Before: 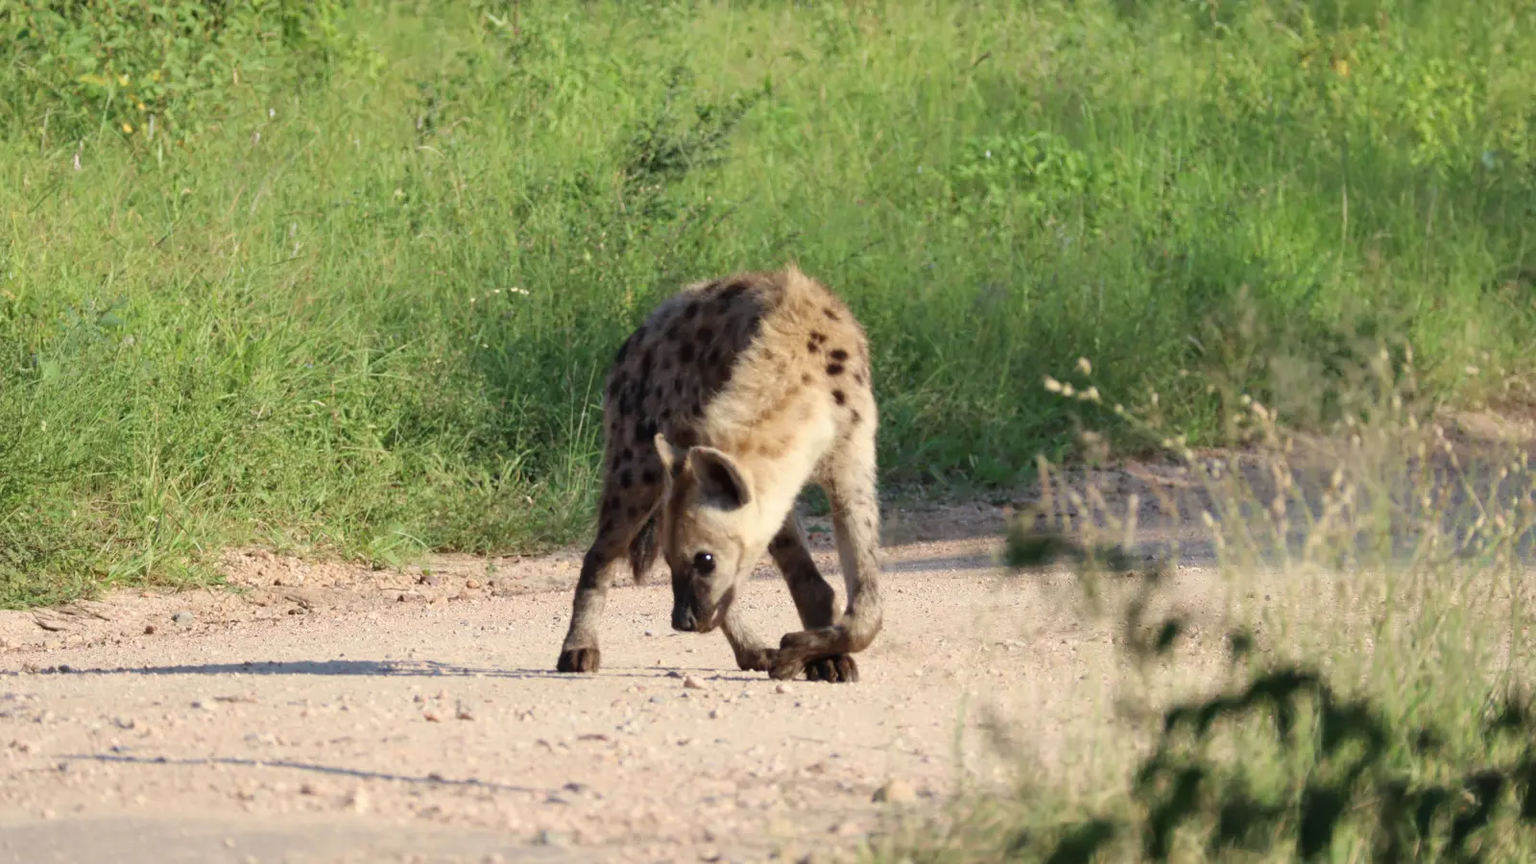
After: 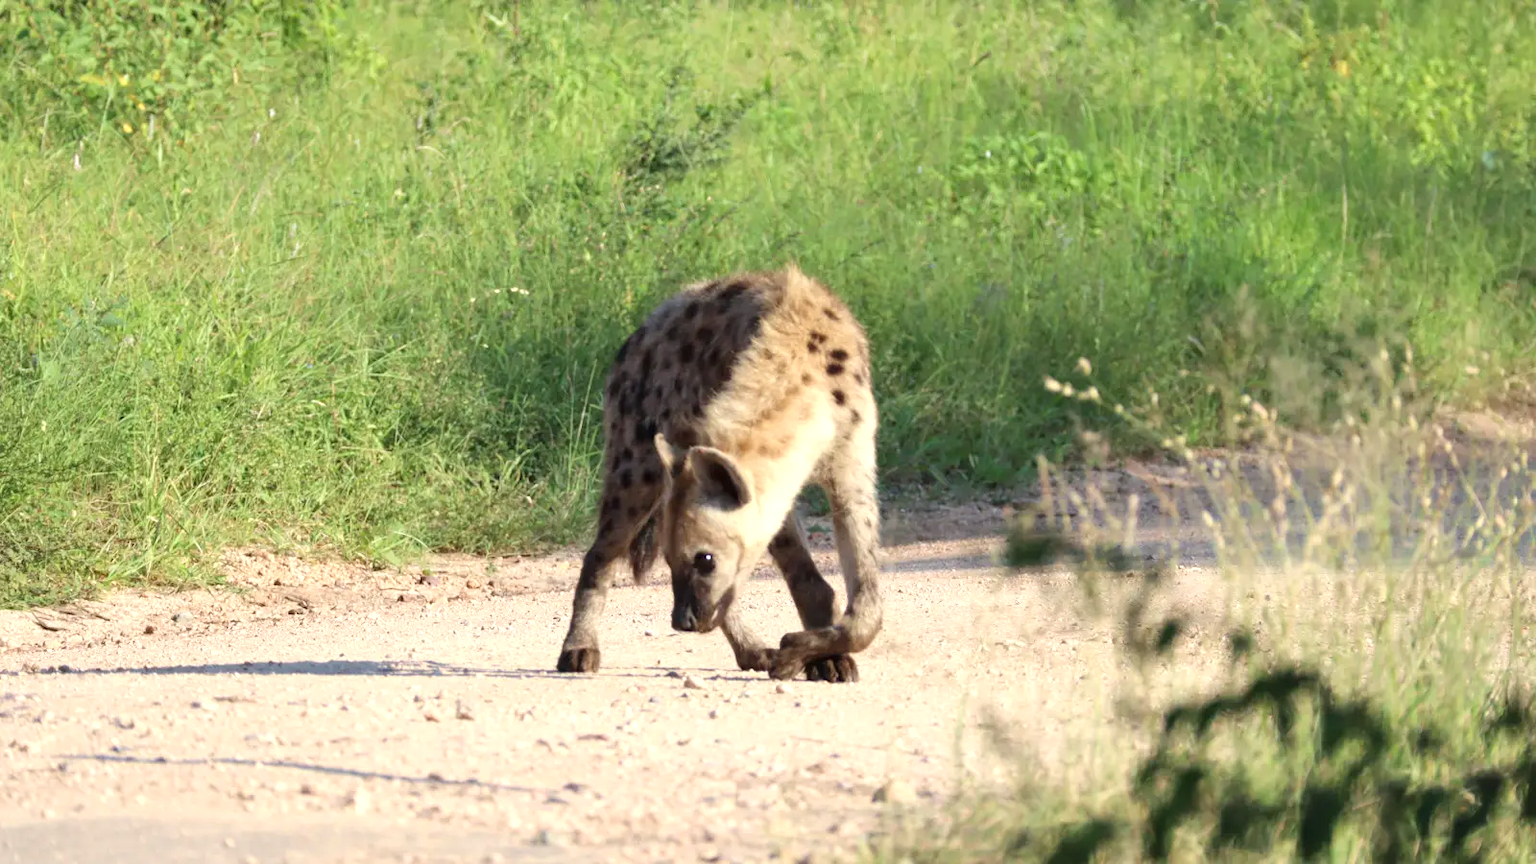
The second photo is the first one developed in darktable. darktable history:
exposure: black level correction 0.001, exposure 0.499 EV, compensate exposure bias true, compensate highlight preservation false
